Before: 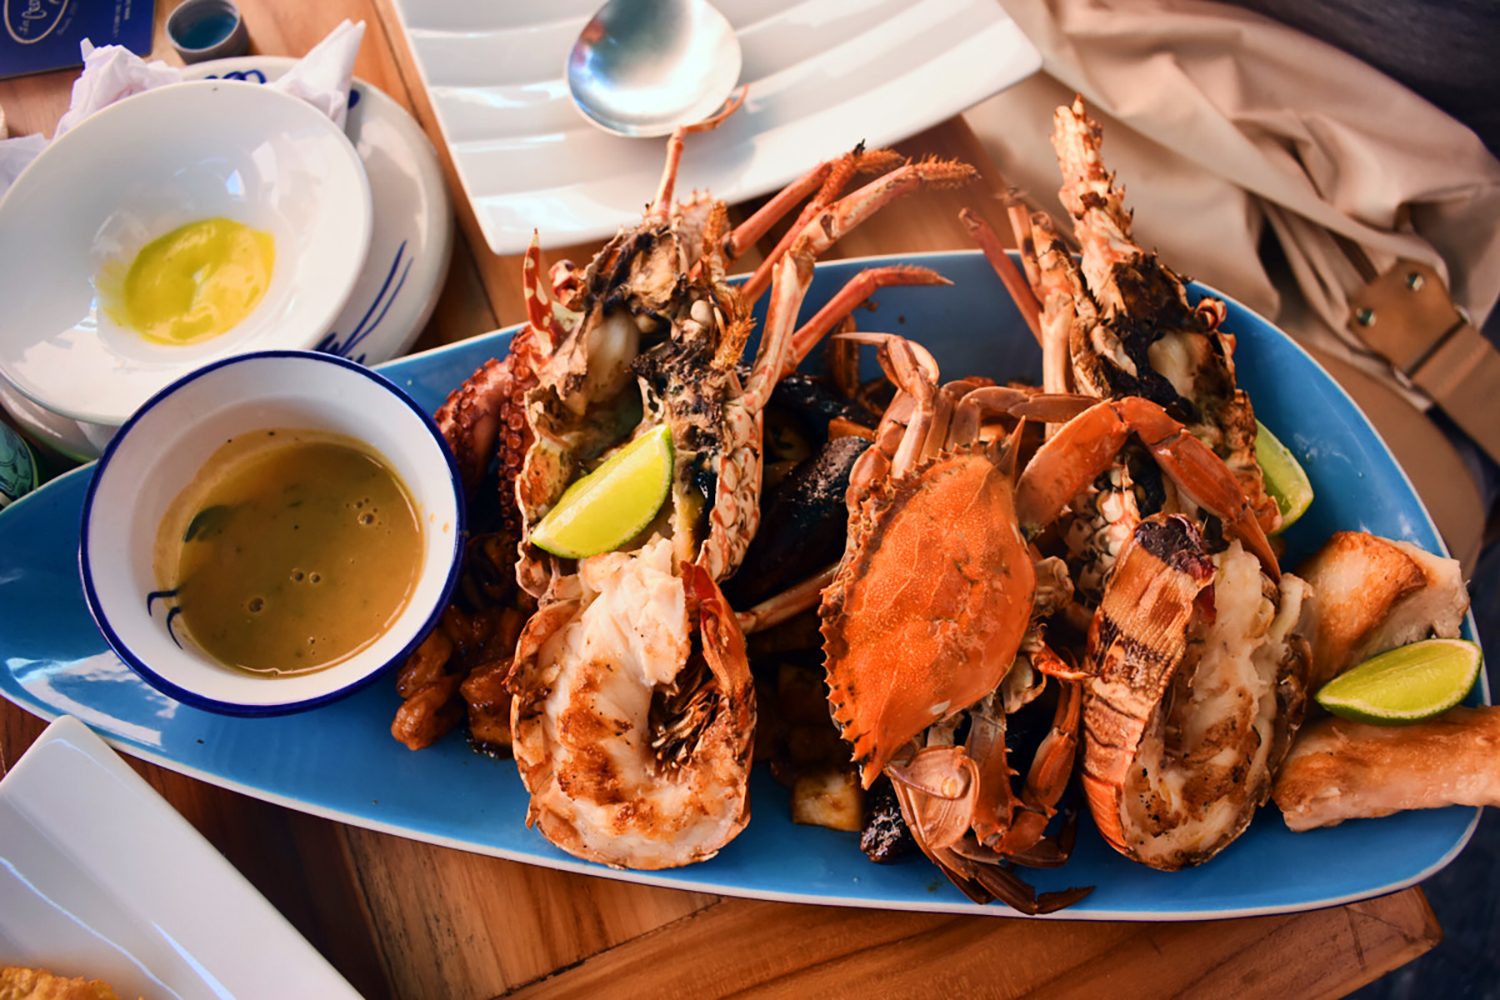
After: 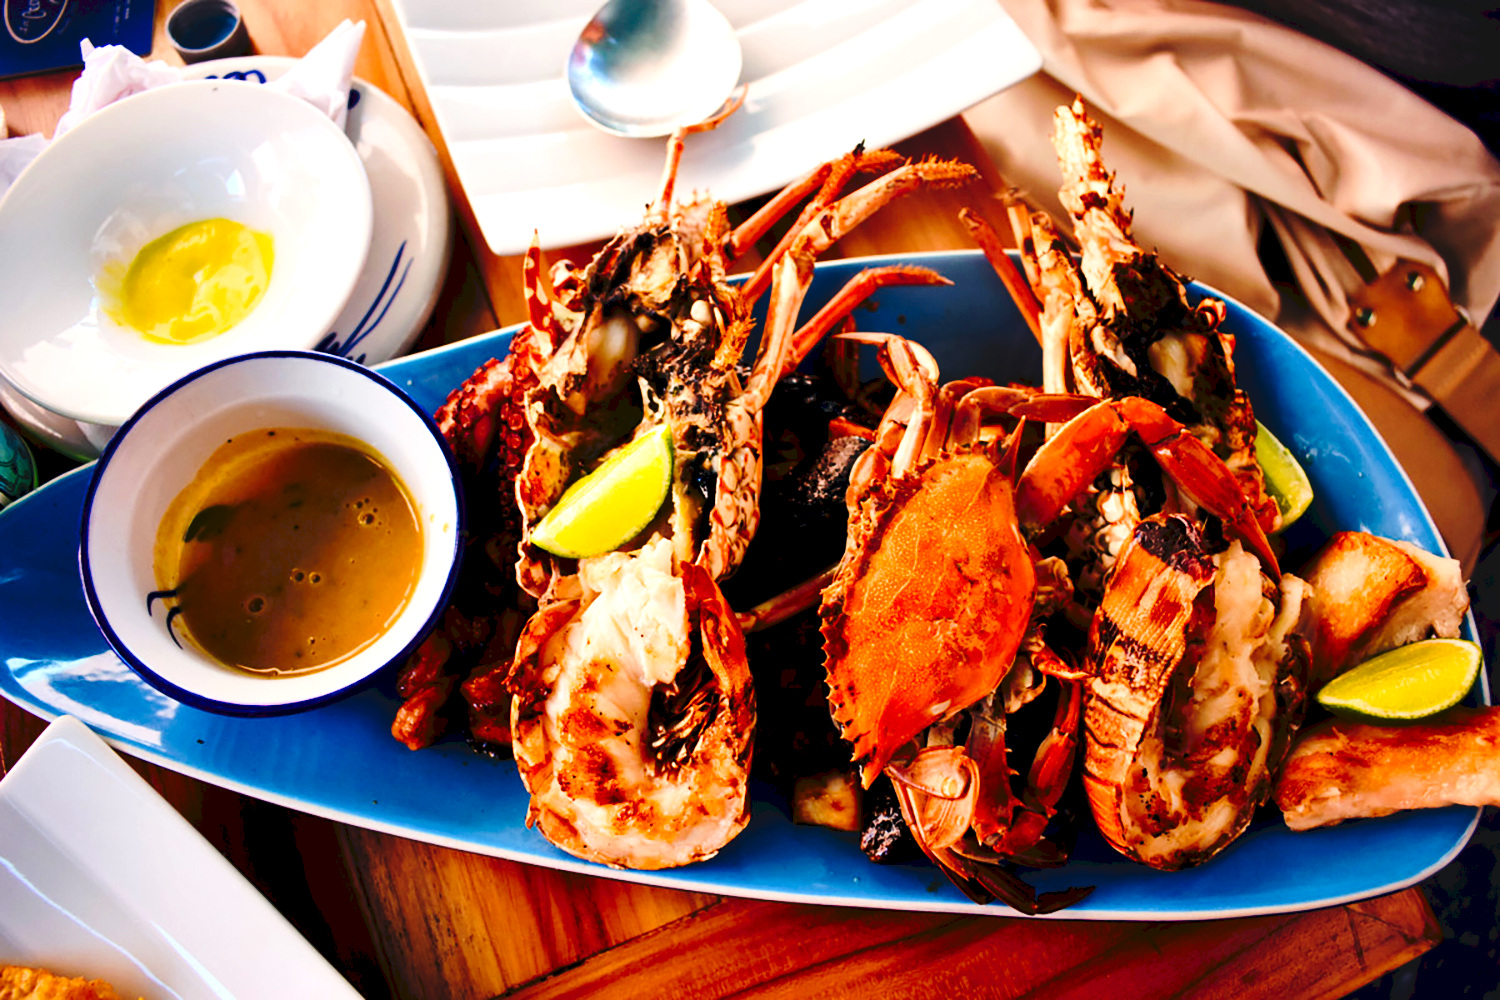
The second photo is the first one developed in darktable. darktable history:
tone curve: curves: ch0 [(0, 0) (0.003, 0.072) (0.011, 0.073) (0.025, 0.072) (0.044, 0.076) (0.069, 0.089) (0.1, 0.103) (0.136, 0.123) (0.177, 0.158) (0.224, 0.21) (0.277, 0.275) (0.335, 0.372) (0.399, 0.463) (0.468, 0.556) (0.543, 0.633) (0.623, 0.712) (0.709, 0.795) (0.801, 0.869) (0.898, 0.942) (1, 1)], preserve colors none
color balance: lift [0.991, 1, 1, 1], gamma [0.996, 1, 1, 1], input saturation 98.52%, contrast 20.34%, output saturation 103.72%
